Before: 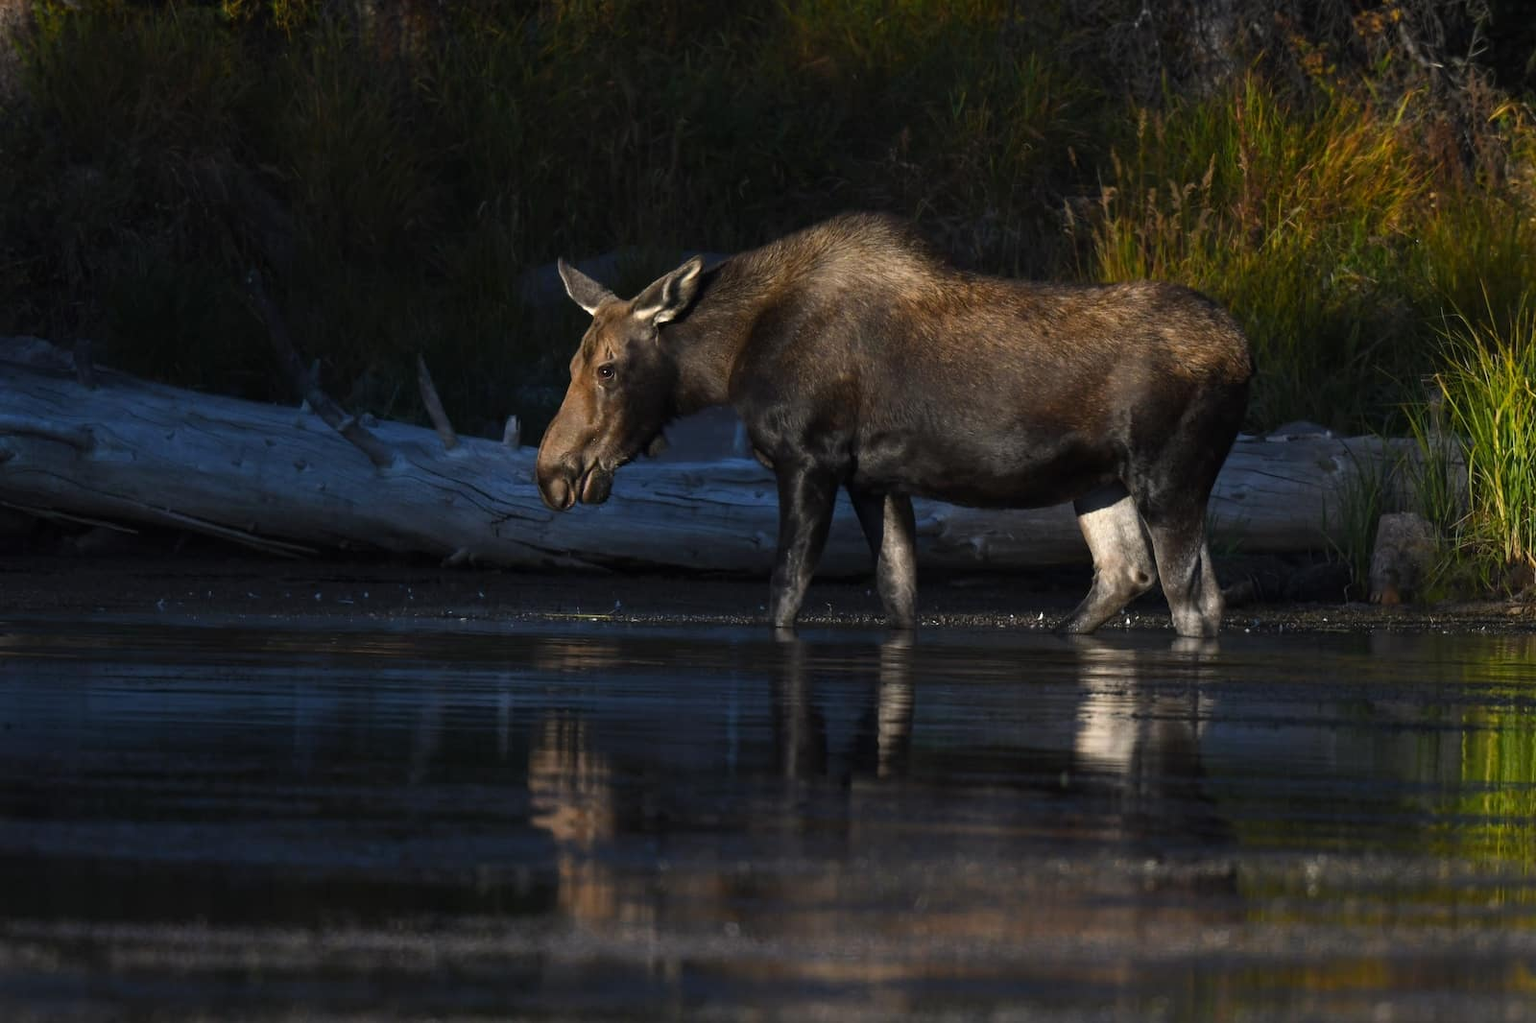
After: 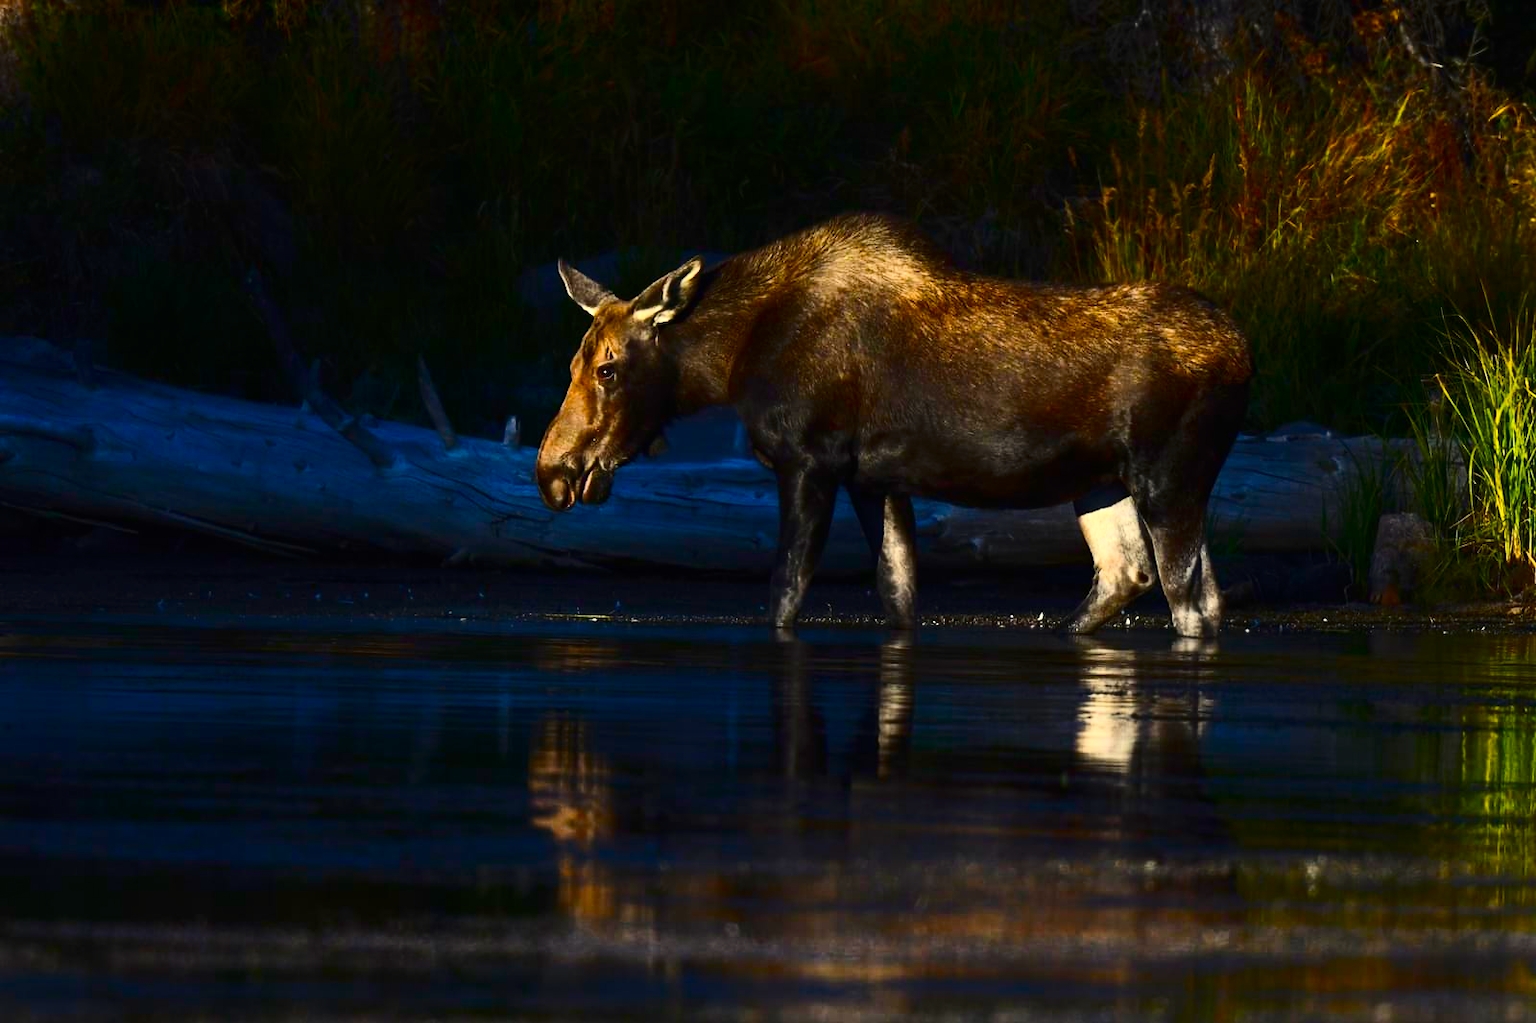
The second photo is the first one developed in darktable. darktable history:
color balance rgb: highlights gain › luminance 6.53%, highlights gain › chroma 2.576%, highlights gain › hue 91.29°, perceptual saturation grading › global saturation 36.714%, perceptual saturation grading › shadows 34.675%, contrast -9.632%
tone equalizer: -8 EV -0.38 EV, -7 EV -0.399 EV, -6 EV -0.295 EV, -5 EV -0.242 EV, -3 EV 0.243 EV, -2 EV 0.308 EV, -1 EV 0.369 EV, +0 EV 0.387 EV
contrast brightness saturation: contrast 0.408, brightness 0.045, saturation 0.259
